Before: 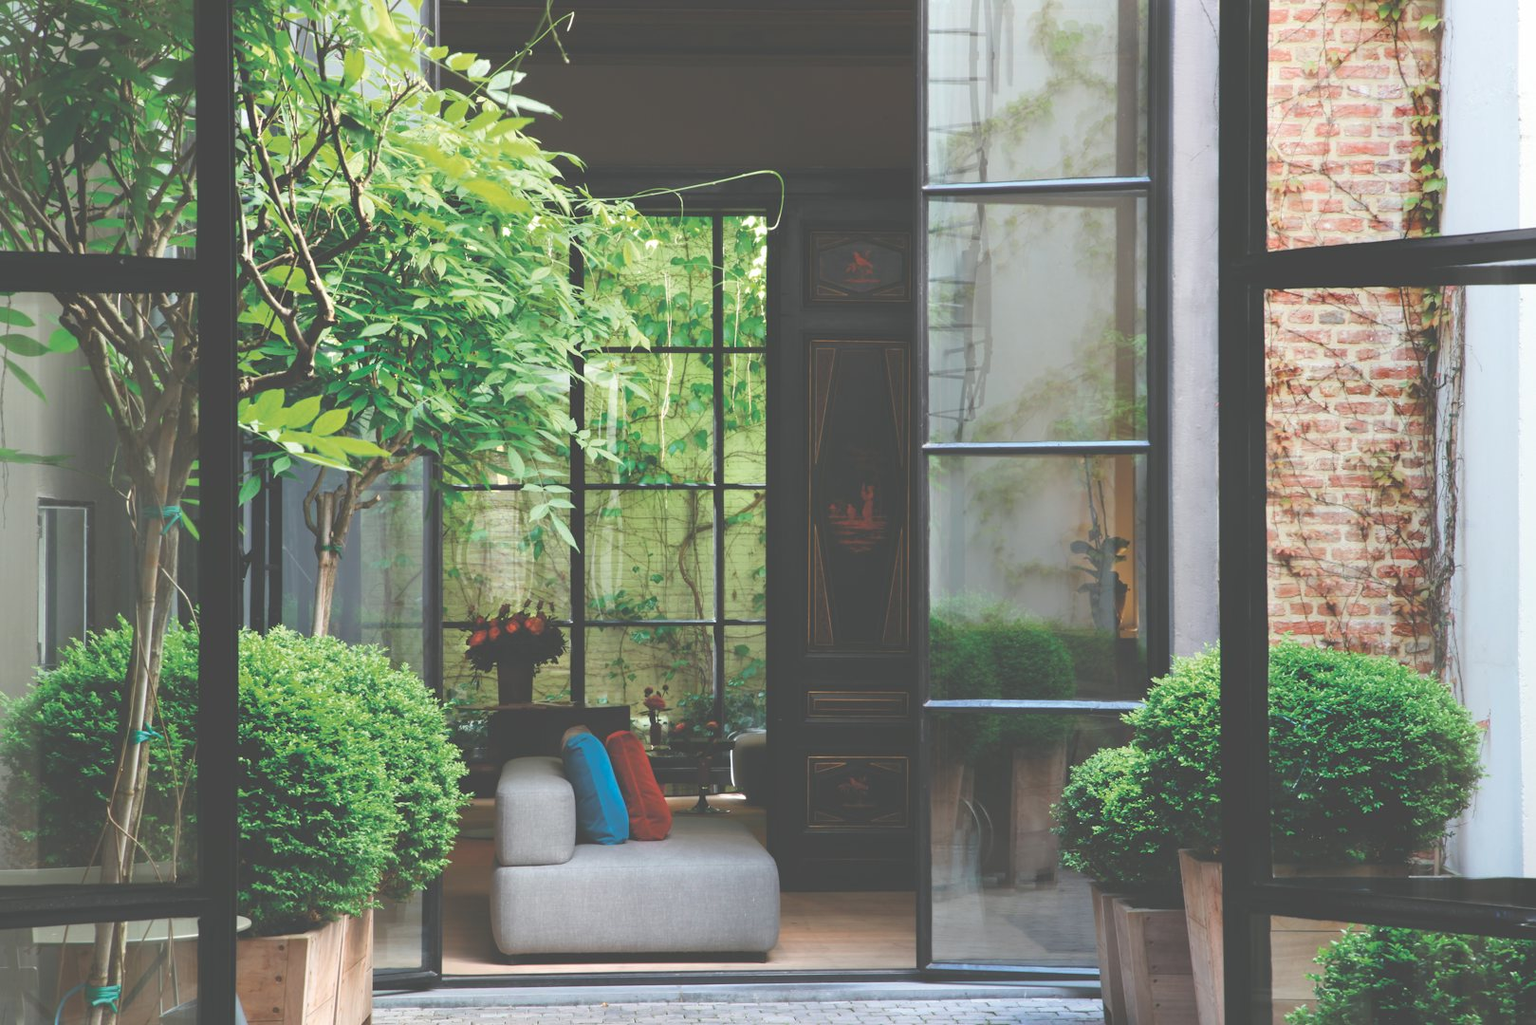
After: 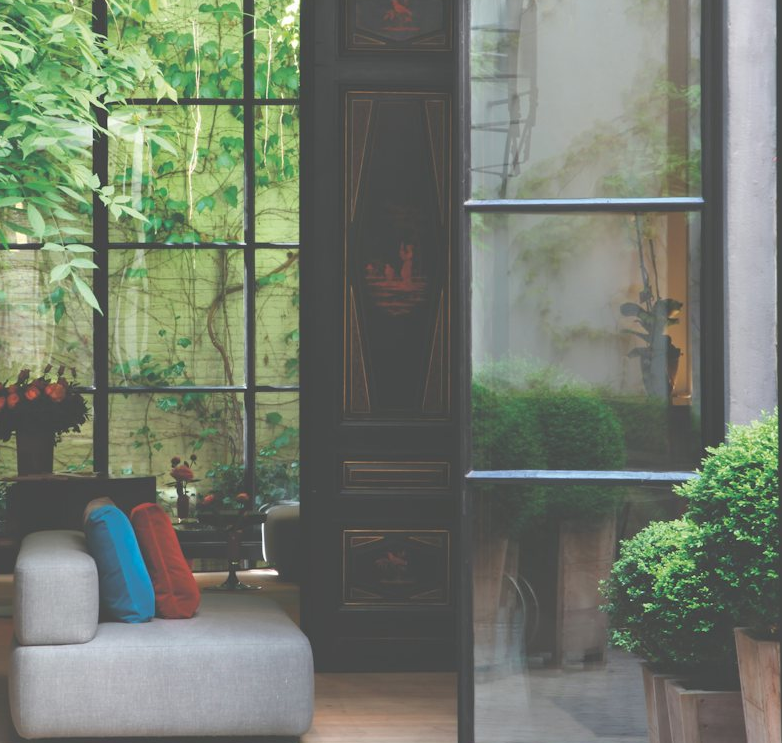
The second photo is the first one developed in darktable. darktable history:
crop: left 31.399%, top 24.81%, right 20.26%, bottom 6.348%
